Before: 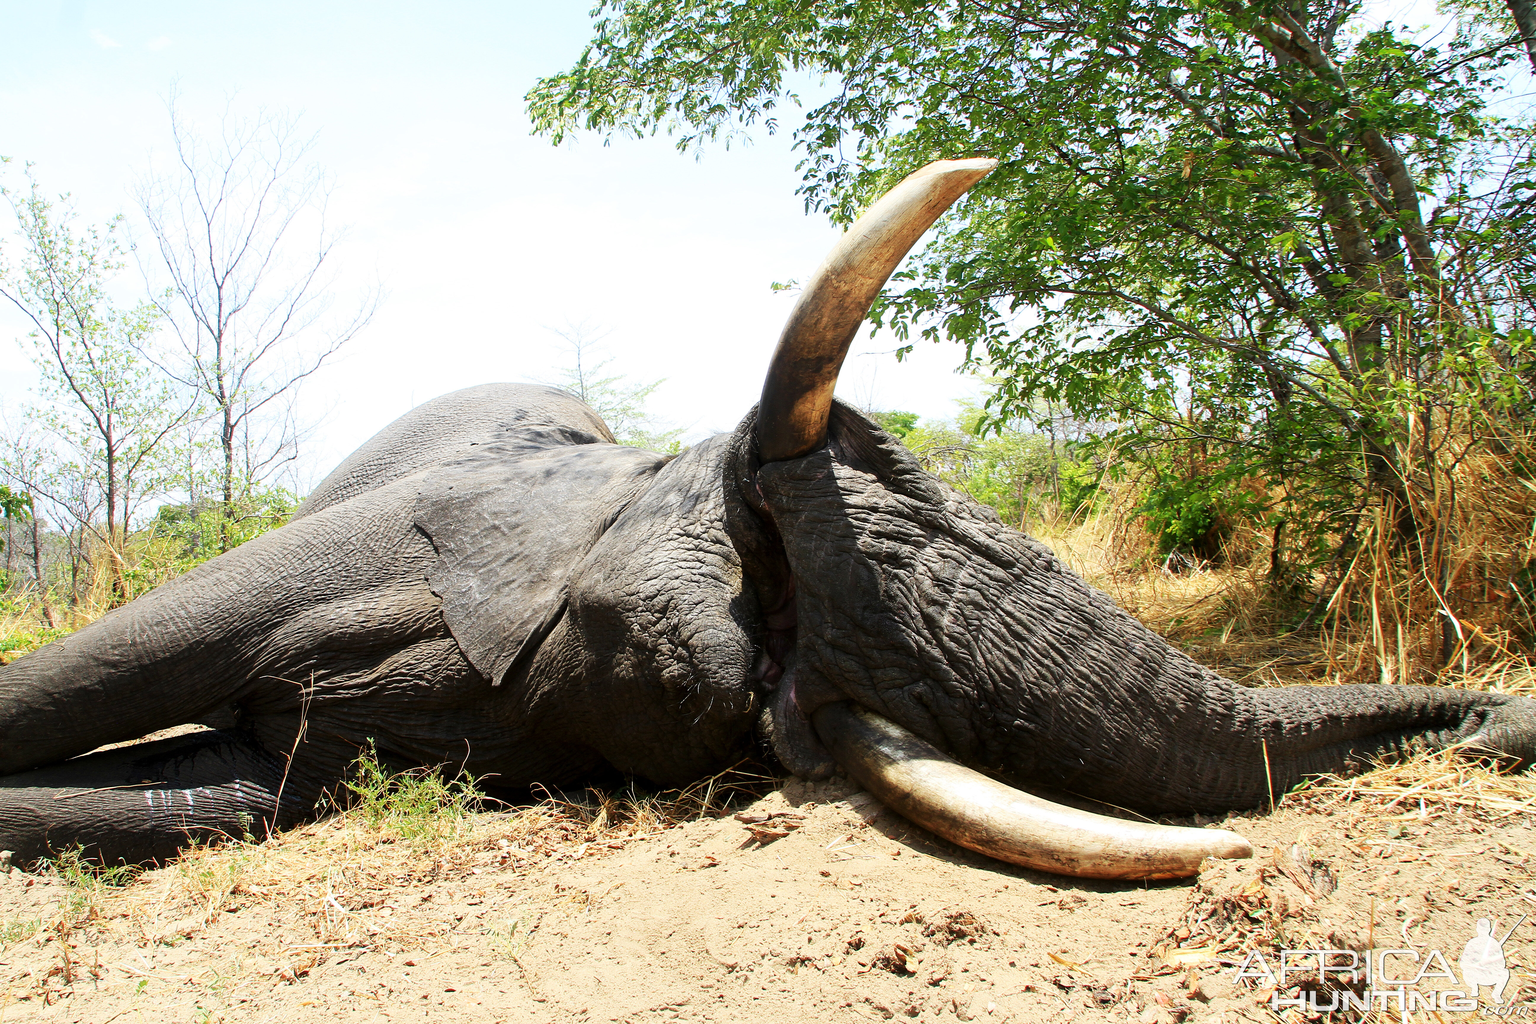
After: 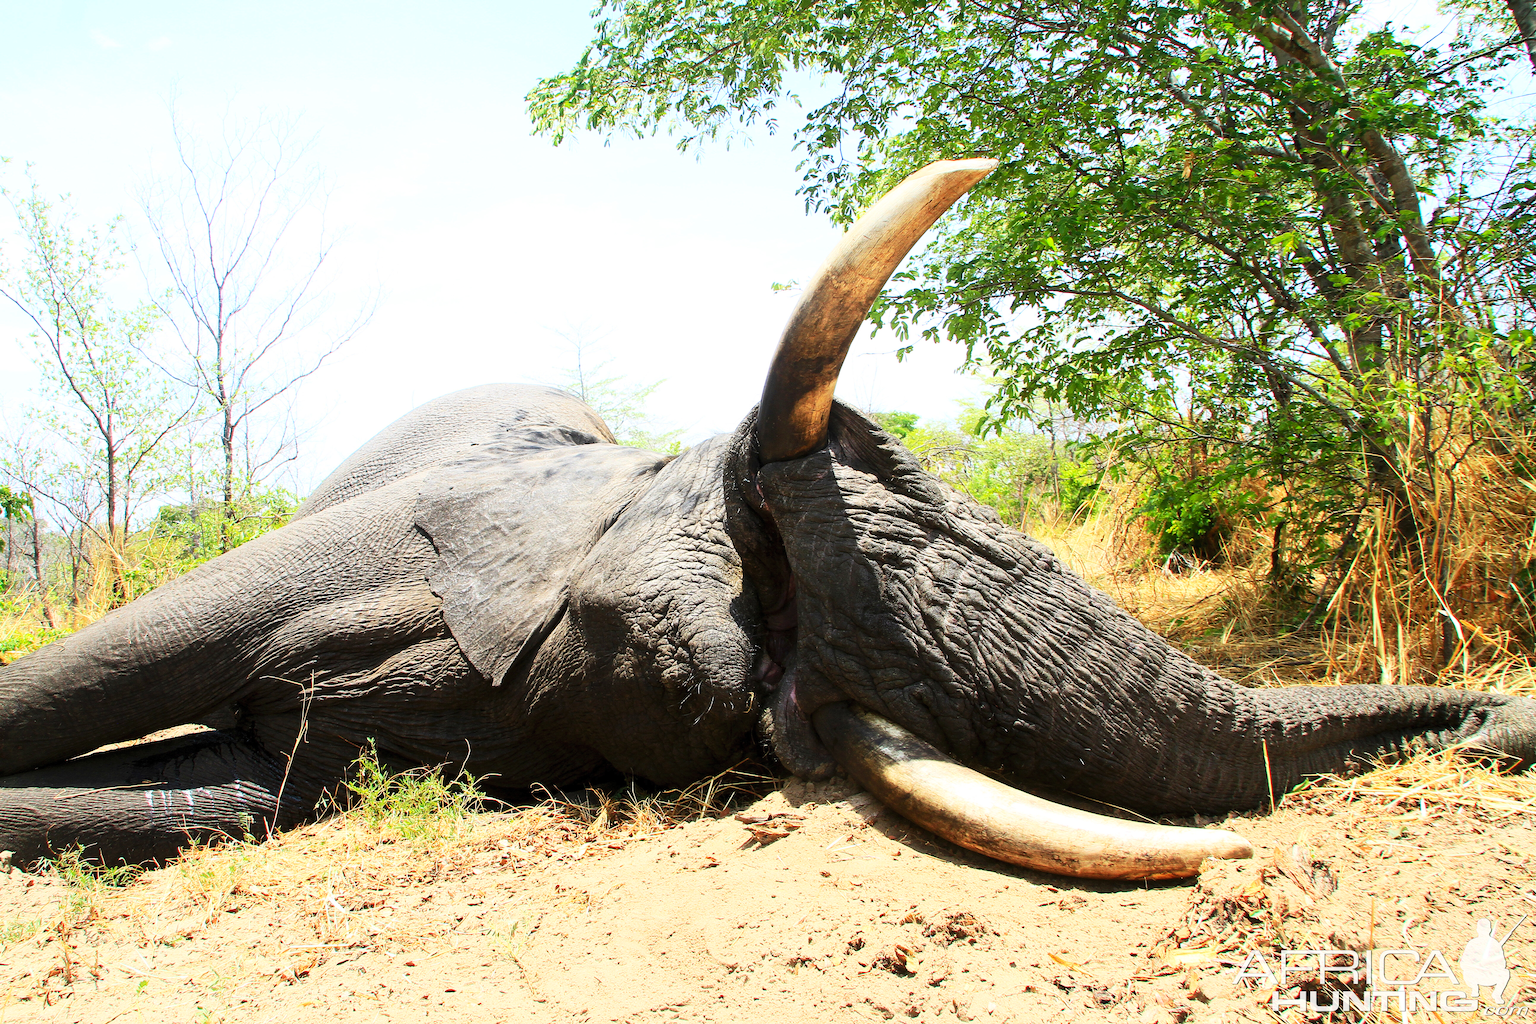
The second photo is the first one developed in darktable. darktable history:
contrast brightness saturation: contrast 0.202, brightness 0.169, saturation 0.217
